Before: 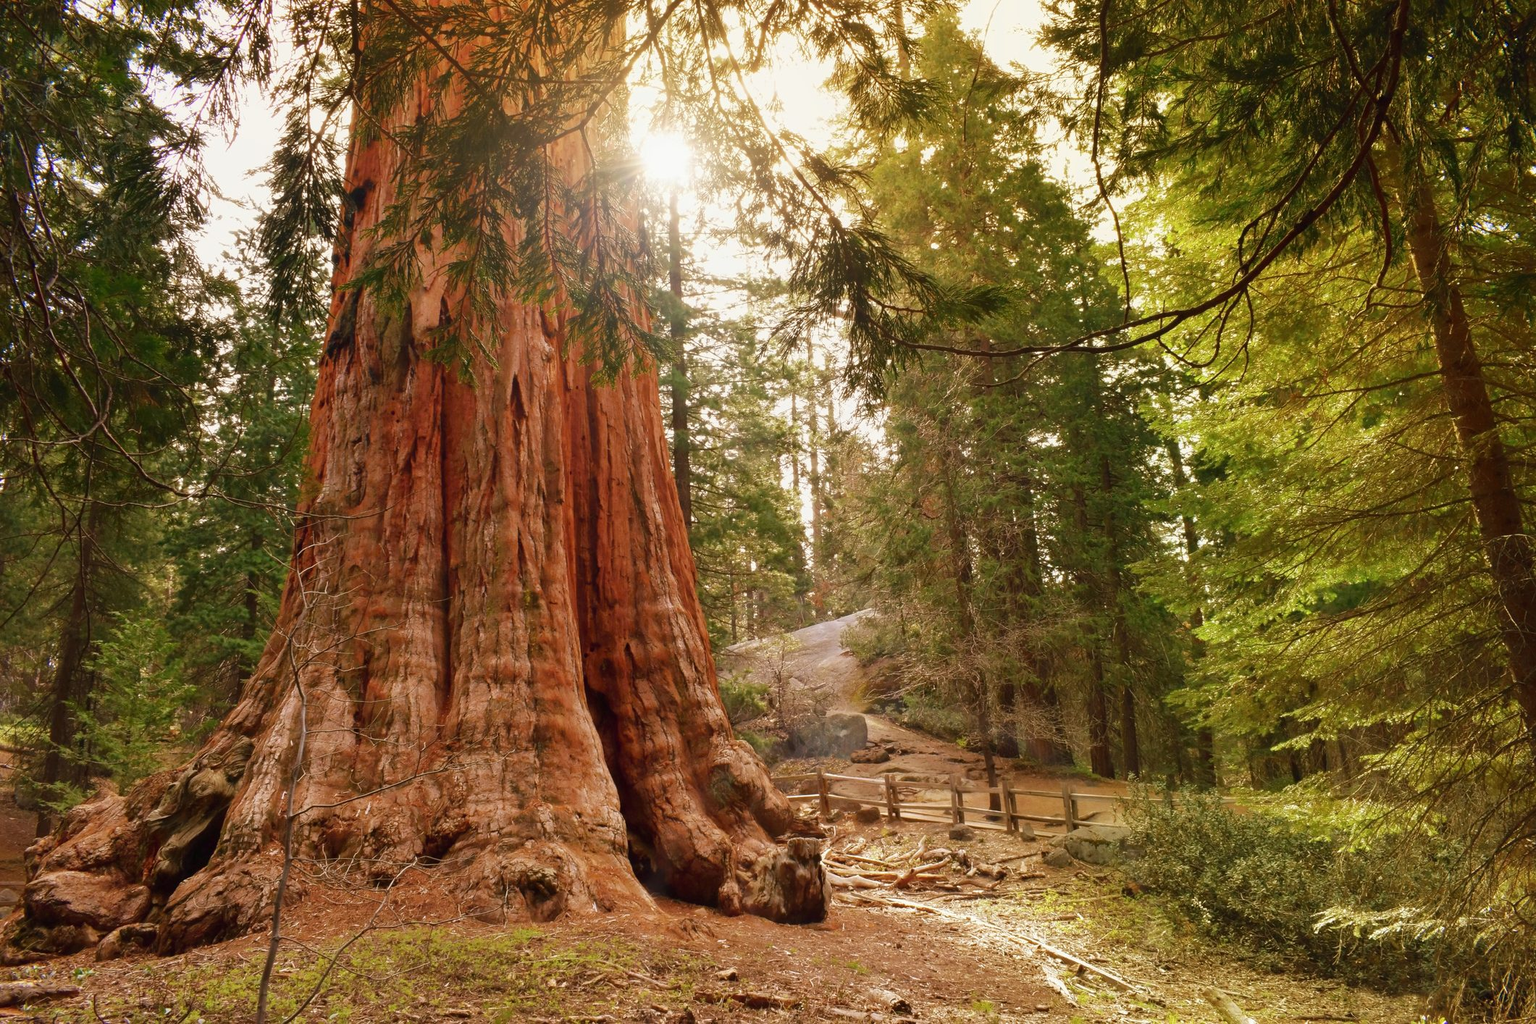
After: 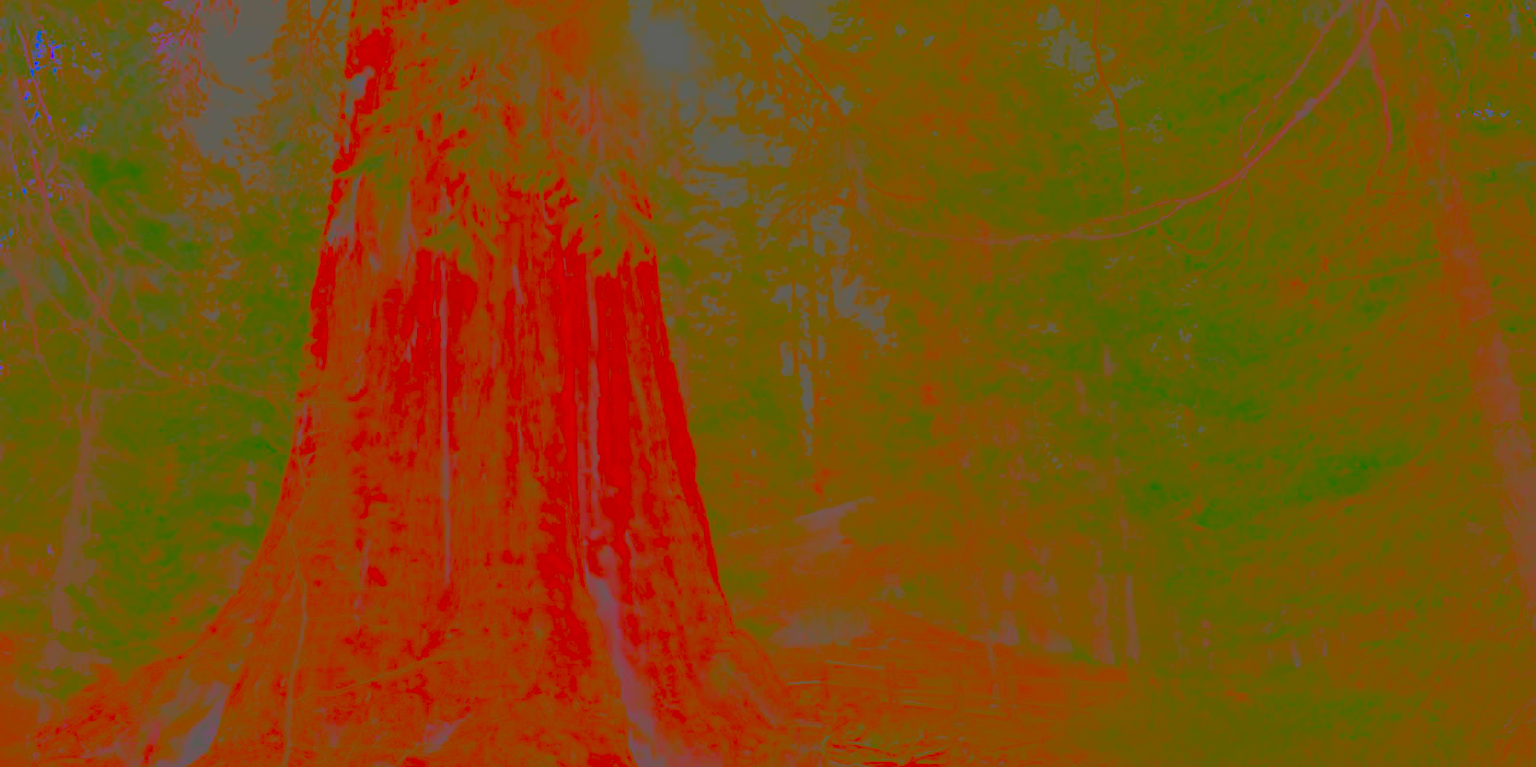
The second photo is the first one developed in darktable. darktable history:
crop: top 11.061%, bottom 13.909%
exposure: black level correction 0, exposure 0.948 EV, compensate highlight preservation false
contrast brightness saturation: contrast -0.987, brightness -0.175, saturation 0.763
